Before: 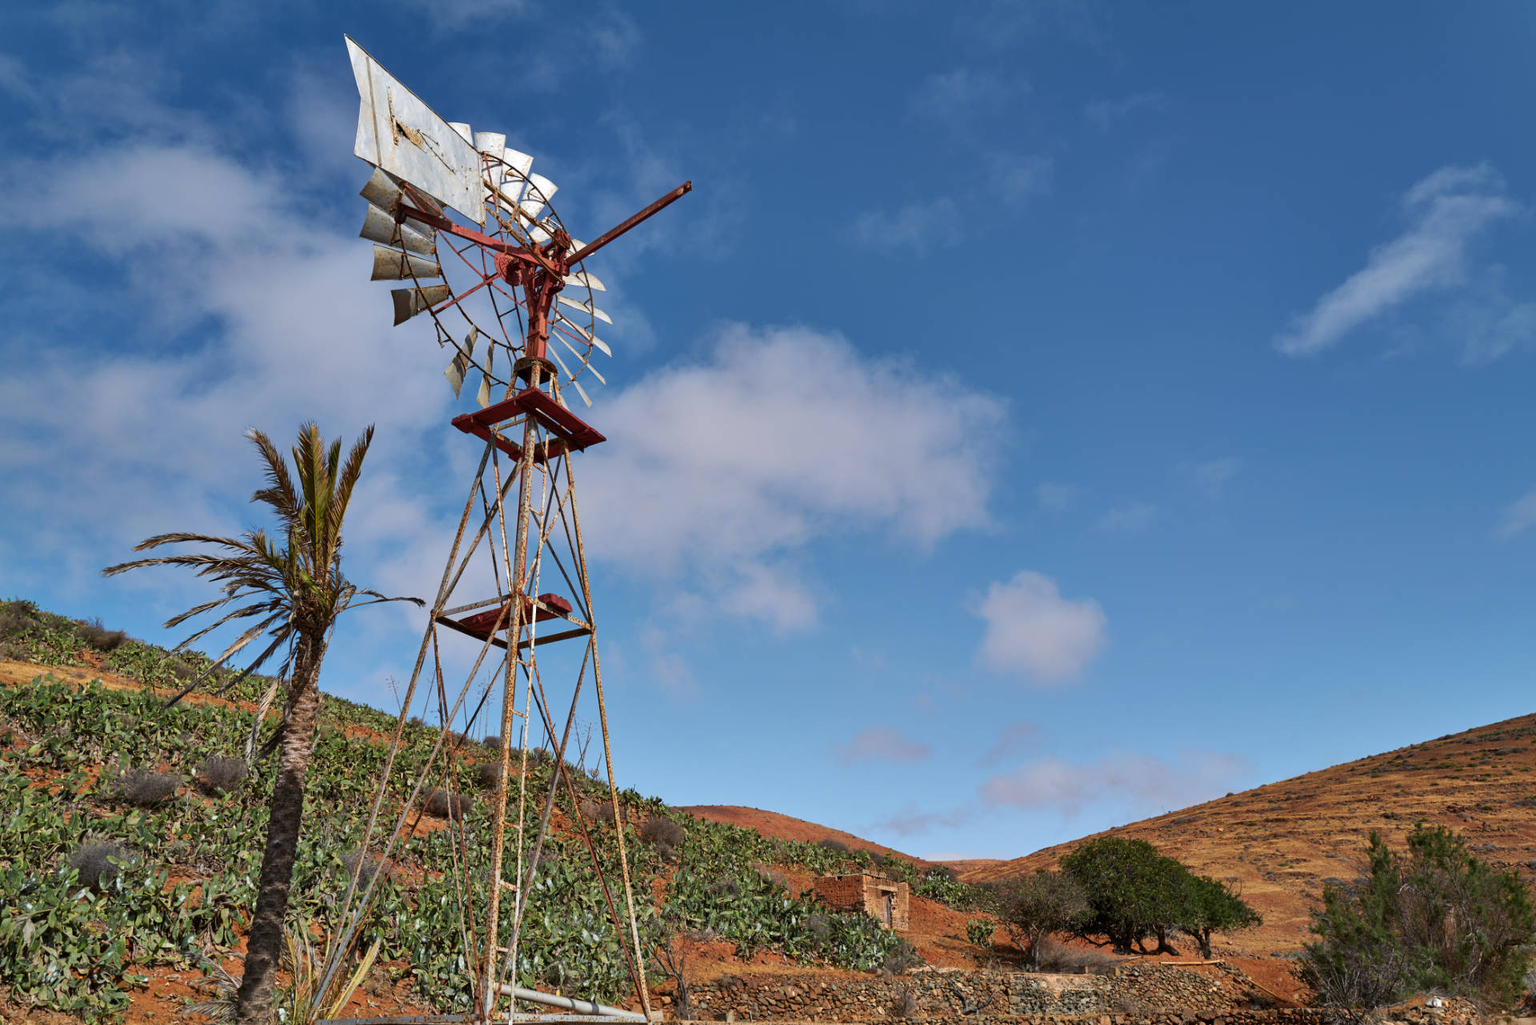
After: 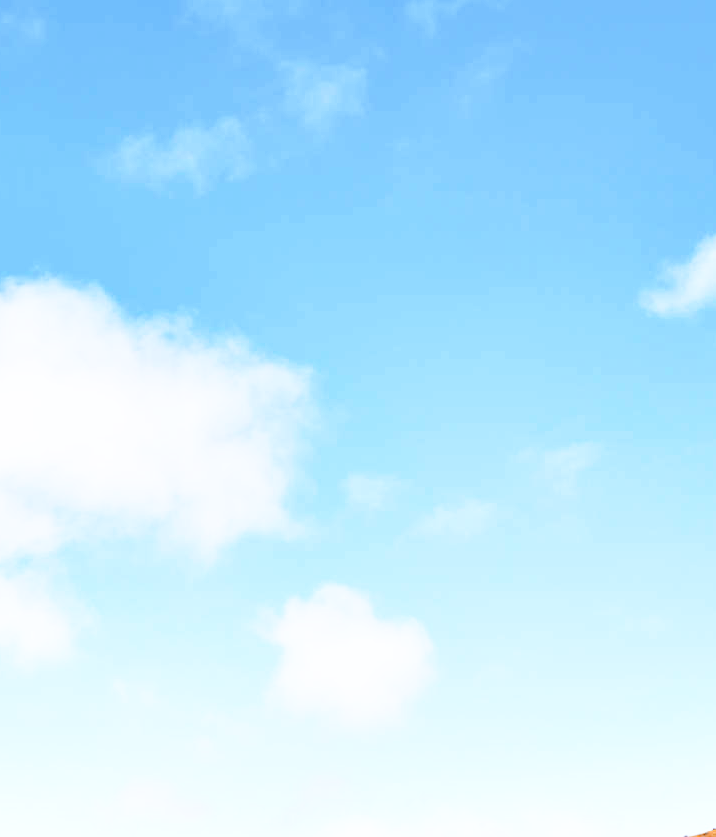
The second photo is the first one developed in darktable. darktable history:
crop and rotate: left 49.533%, top 10.122%, right 13.151%, bottom 24.508%
exposure: black level correction 0, exposure 0.953 EV, compensate highlight preservation false
base curve: curves: ch0 [(0, 0) (0.026, 0.03) (0.109, 0.232) (0.351, 0.748) (0.669, 0.968) (1, 1)], preserve colors none
